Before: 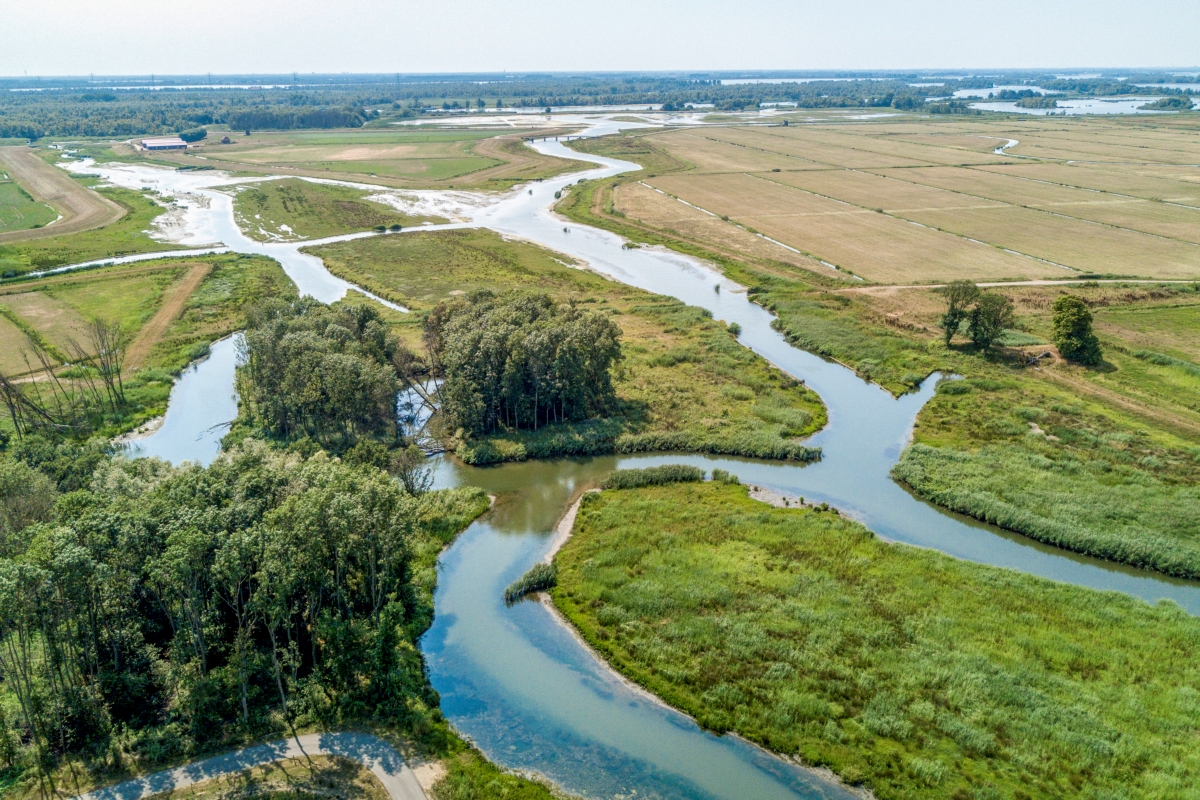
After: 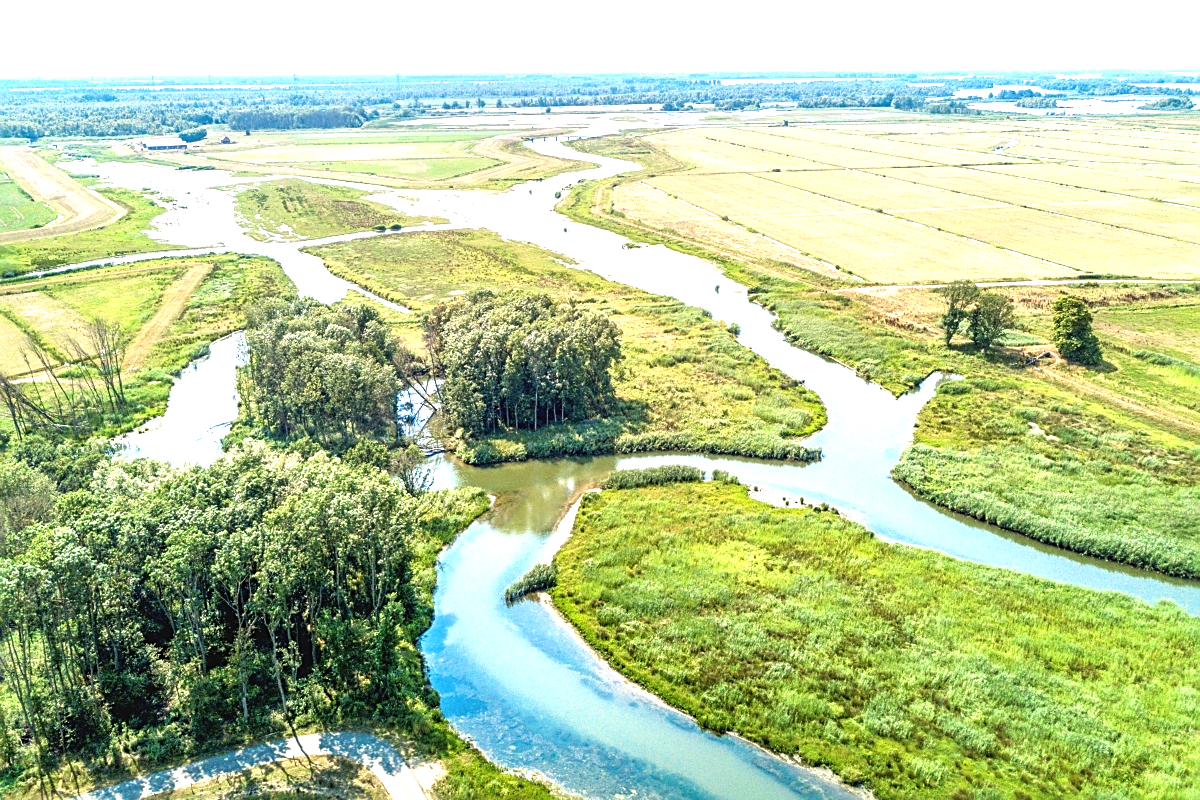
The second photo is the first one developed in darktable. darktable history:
exposure: black level correction -0.002, exposure 1.35 EV, compensate highlight preservation false
sharpen: on, module defaults
